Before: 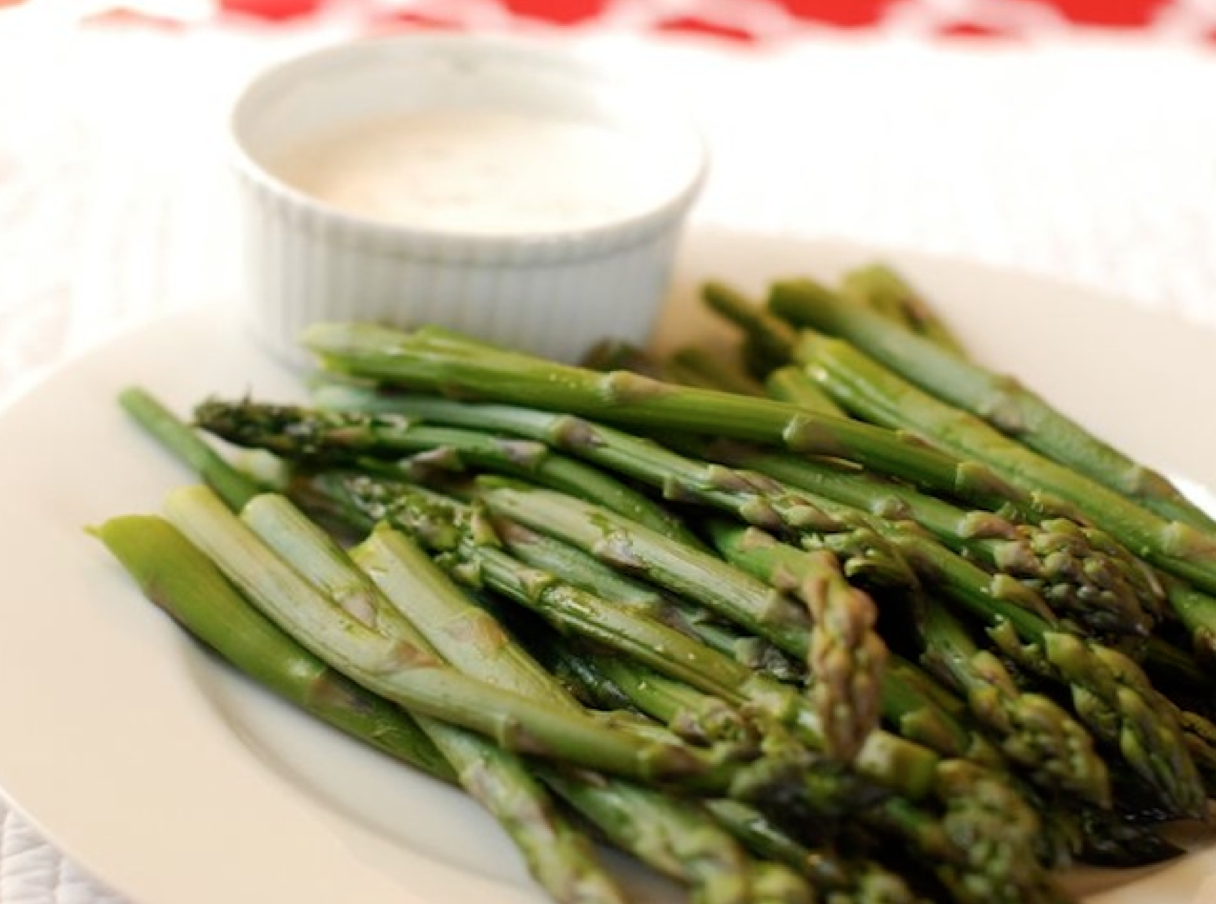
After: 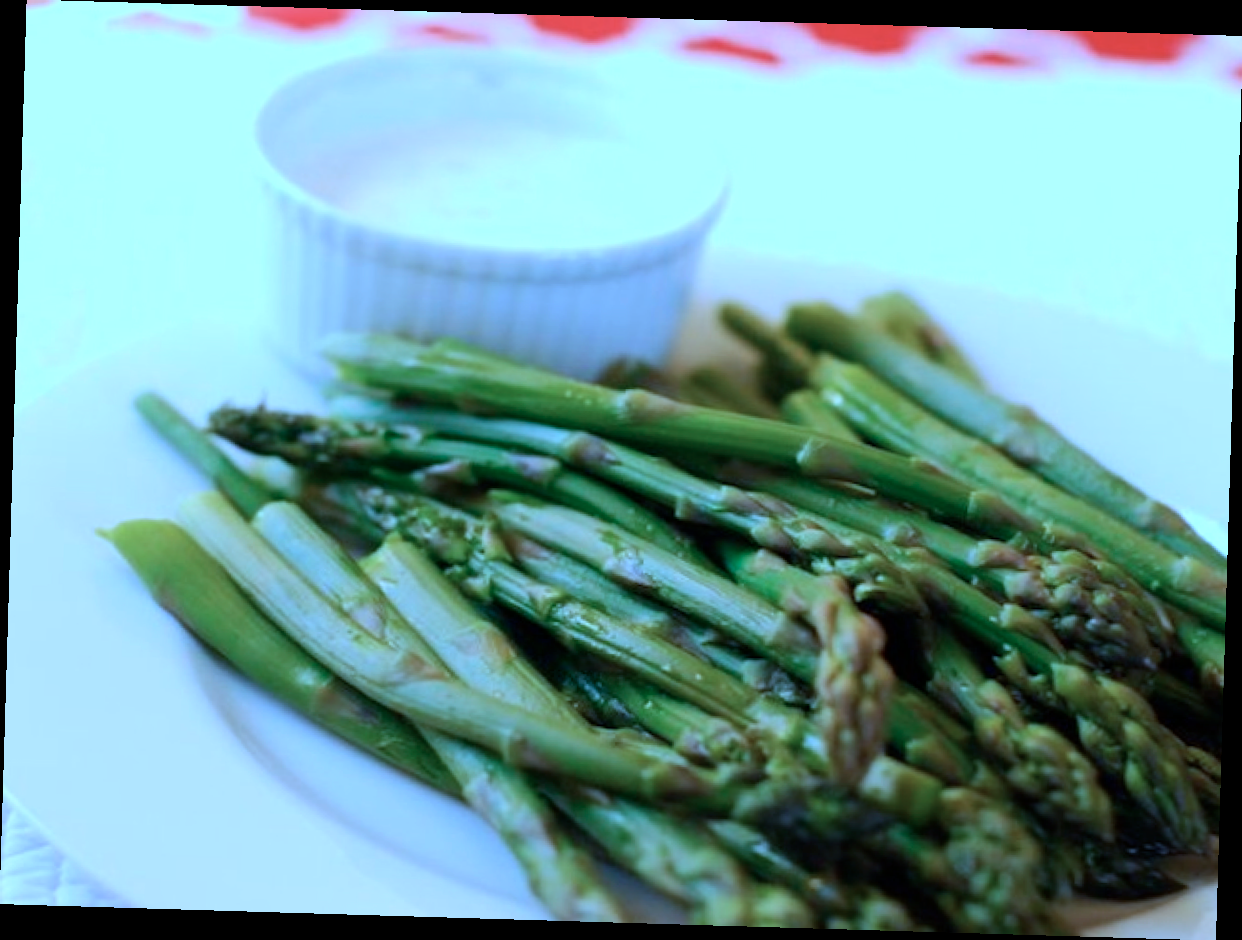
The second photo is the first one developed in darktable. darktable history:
white balance: red 1, blue 1
color calibration: illuminant as shot in camera, x 0.442, y 0.413, temperature 2903.13 K
rotate and perspective: rotation 1.72°, automatic cropping off
